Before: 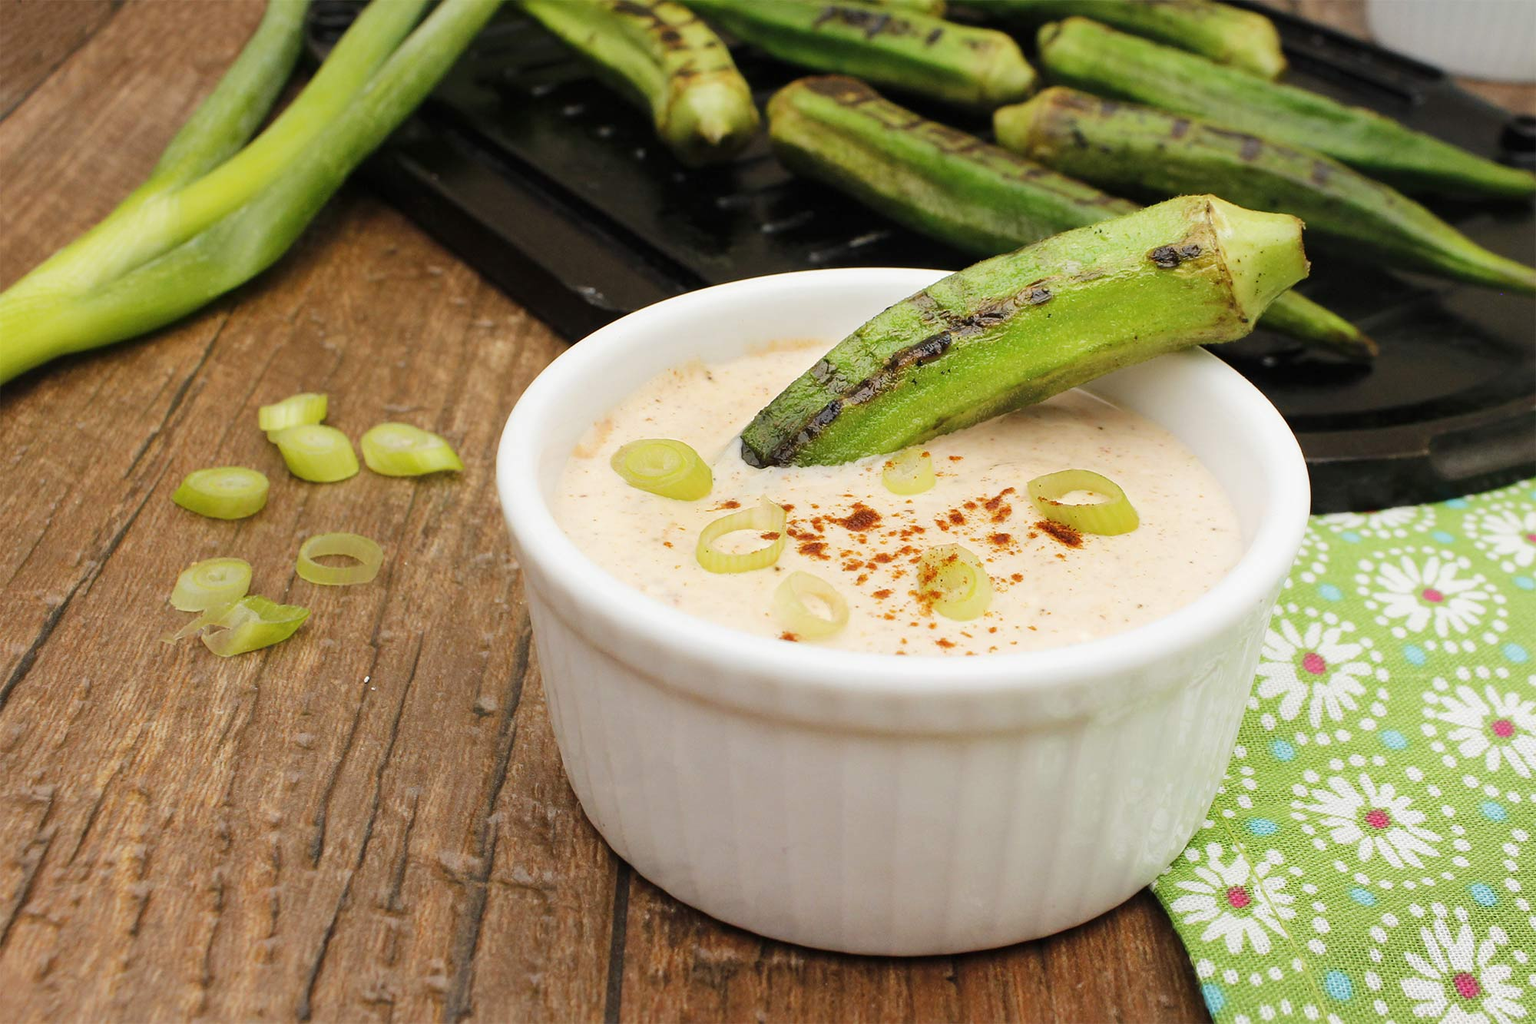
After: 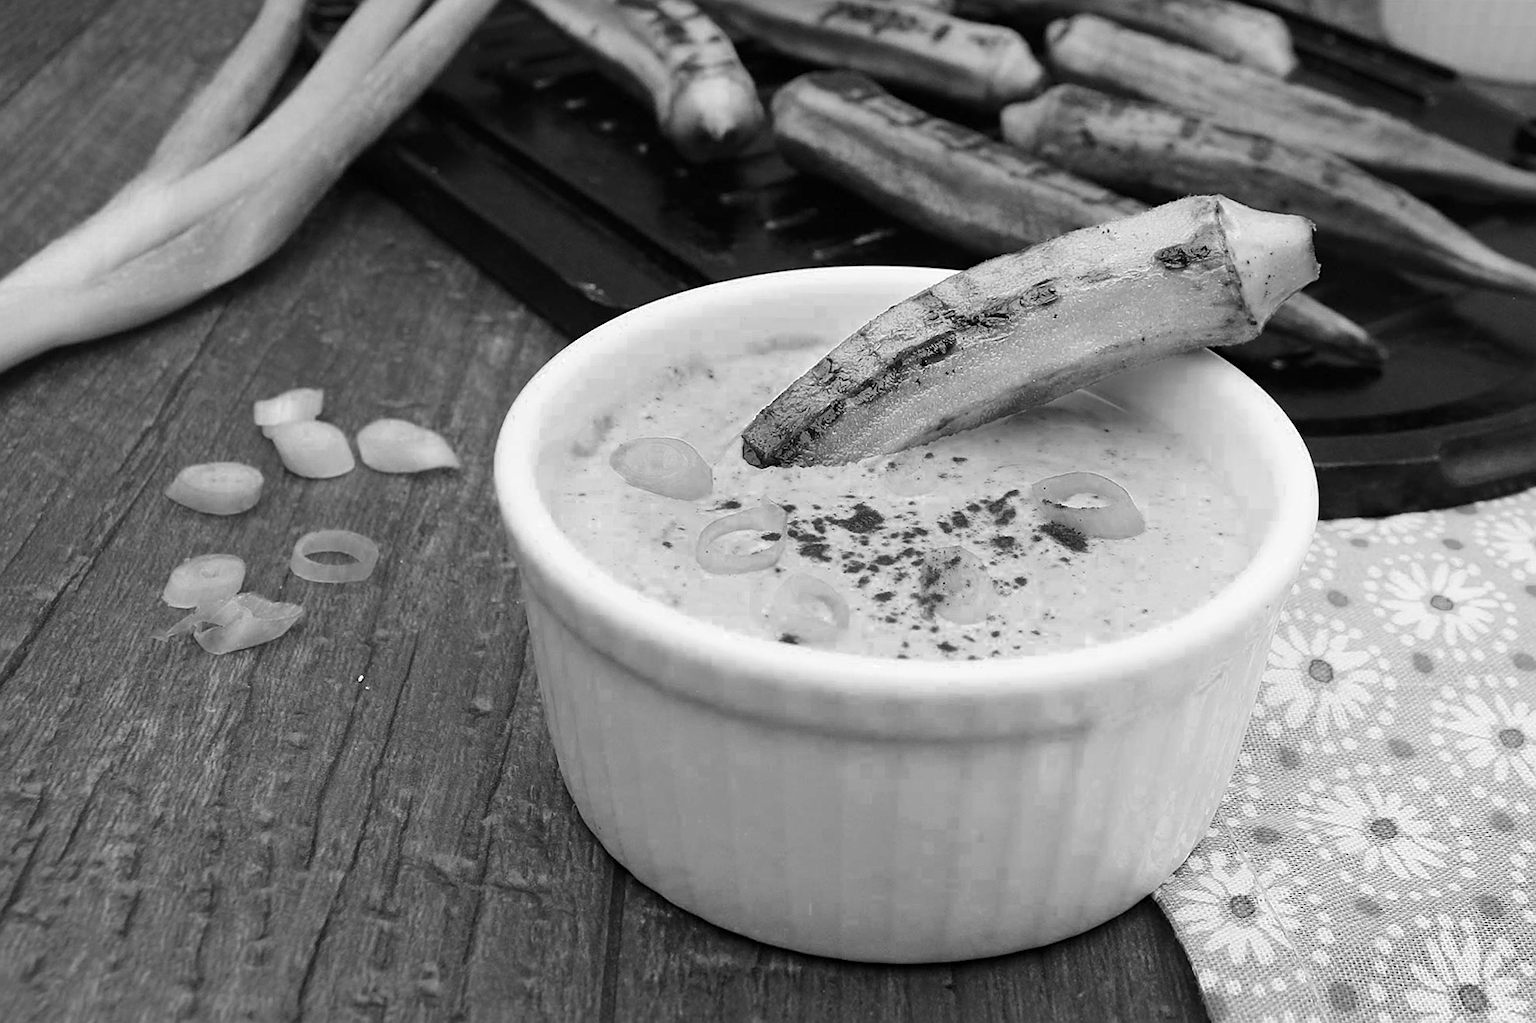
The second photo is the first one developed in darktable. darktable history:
crop and rotate: angle -0.5°
haze removal: strength 0.1, compatibility mode true, adaptive false
sharpen: on, module defaults
color zones: curves: ch0 [(0.002, 0.589) (0.107, 0.484) (0.146, 0.249) (0.217, 0.352) (0.309, 0.525) (0.39, 0.404) (0.455, 0.169) (0.597, 0.055) (0.724, 0.212) (0.775, 0.691) (0.869, 0.571) (1, 0.587)]; ch1 [(0, 0) (0.143, 0) (0.286, 0) (0.429, 0) (0.571, 0) (0.714, 0) (0.857, 0)]
